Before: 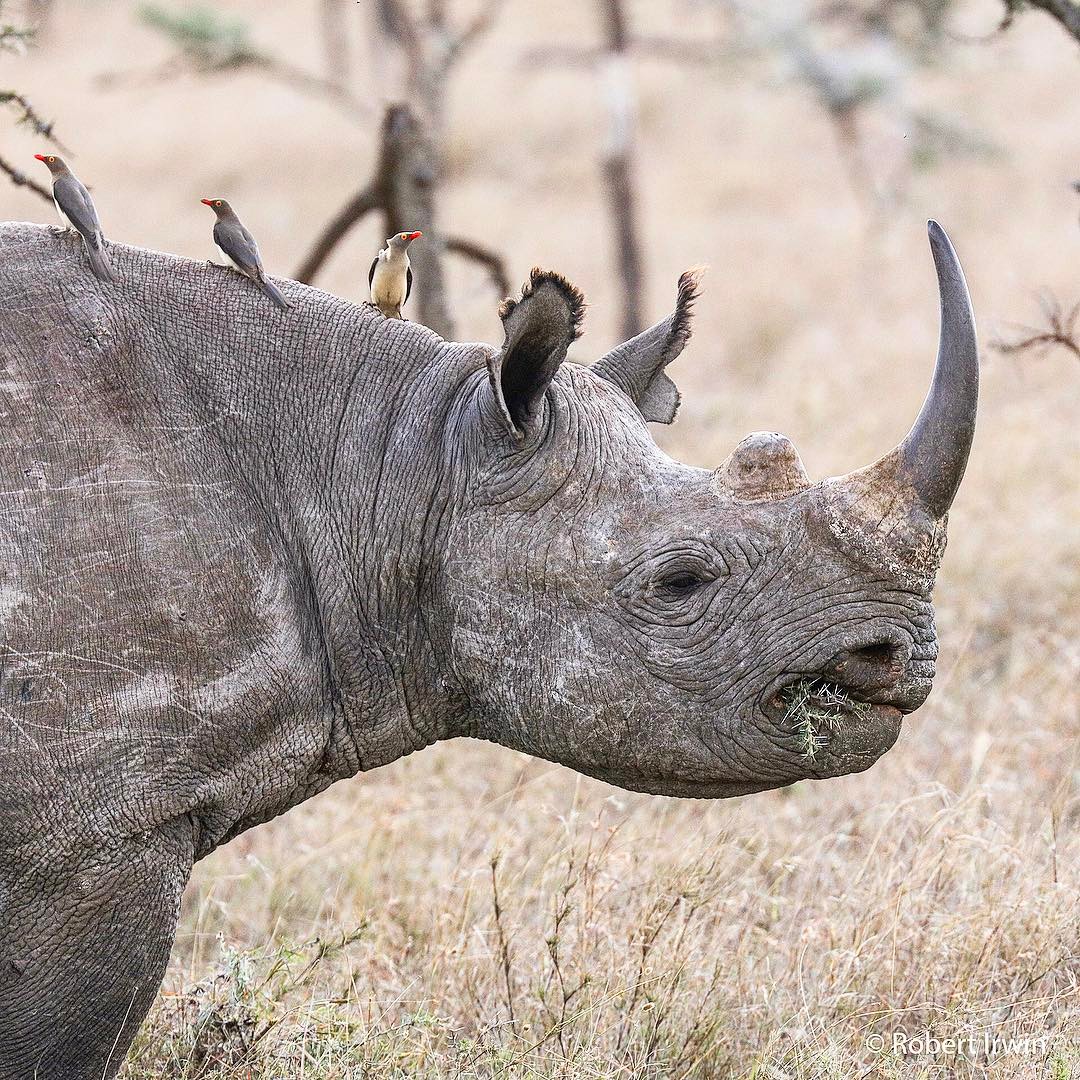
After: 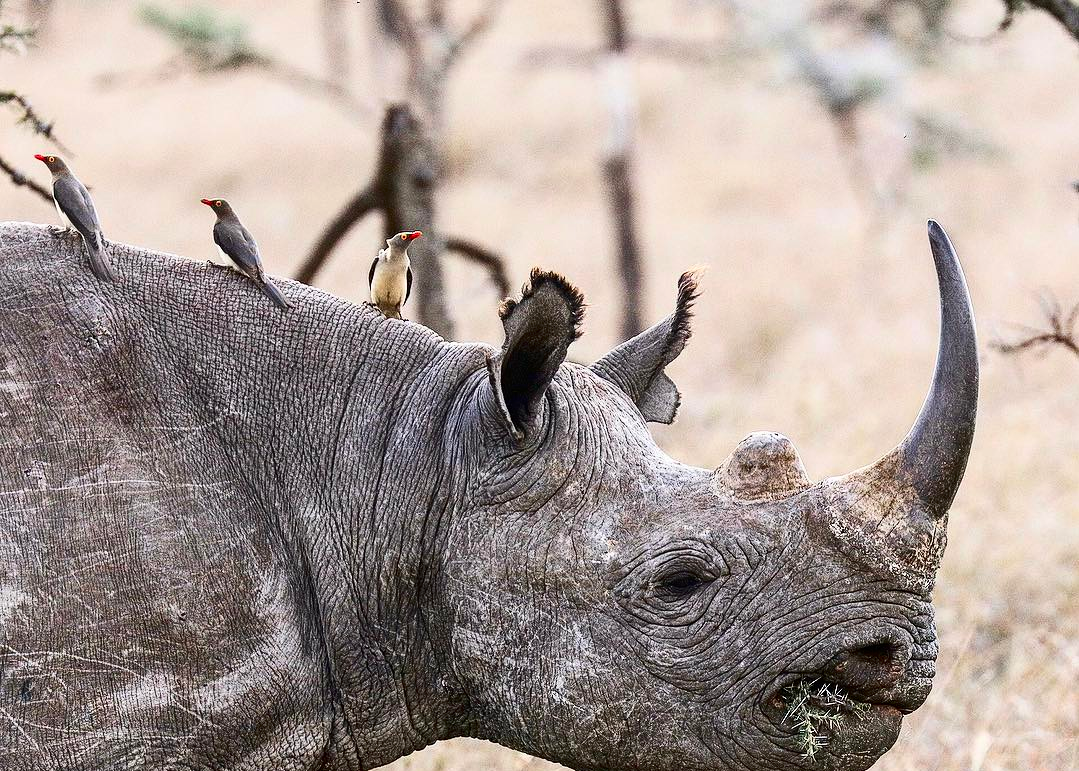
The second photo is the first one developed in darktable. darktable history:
crop: bottom 28.576%
contrast brightness saturation: contrast 0.2, brightness -0.11, saturation 0.1
